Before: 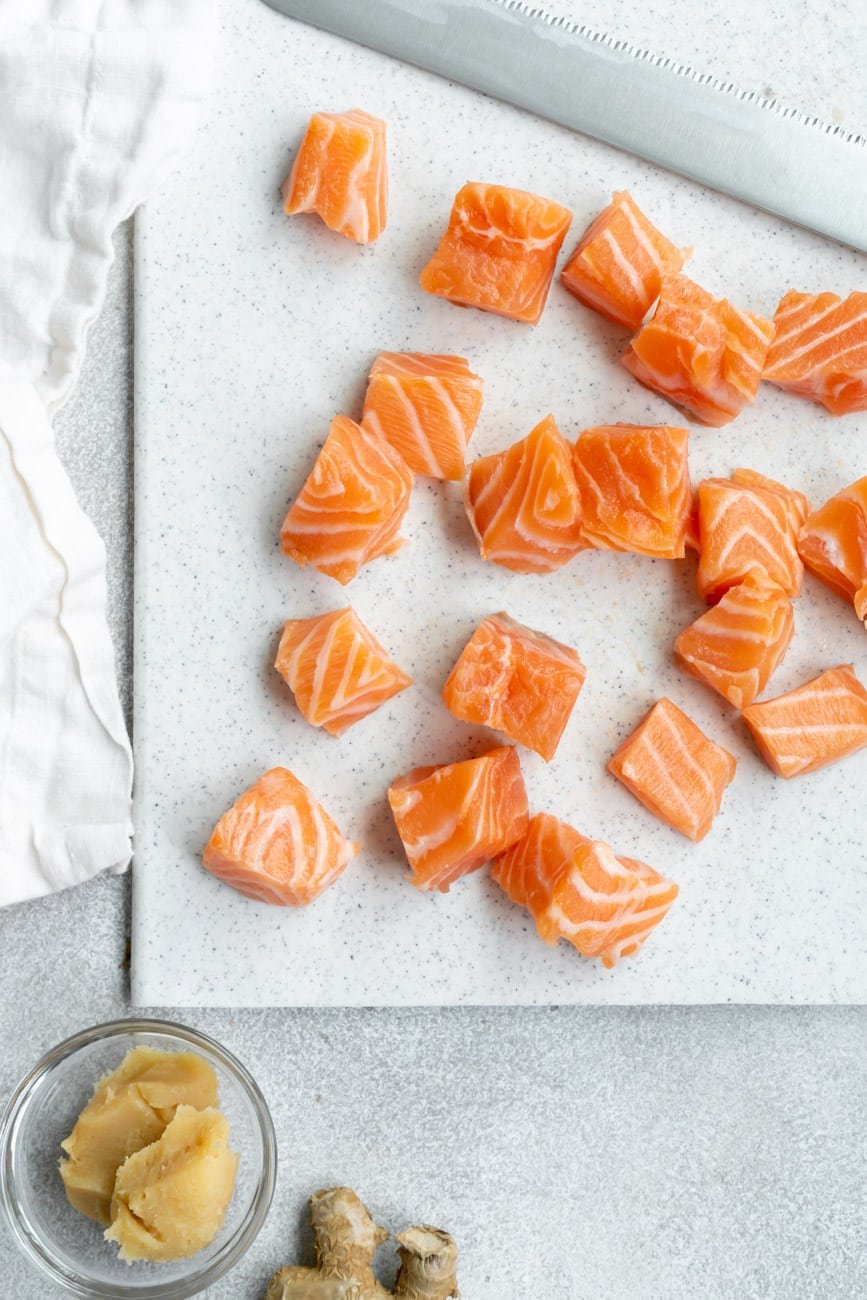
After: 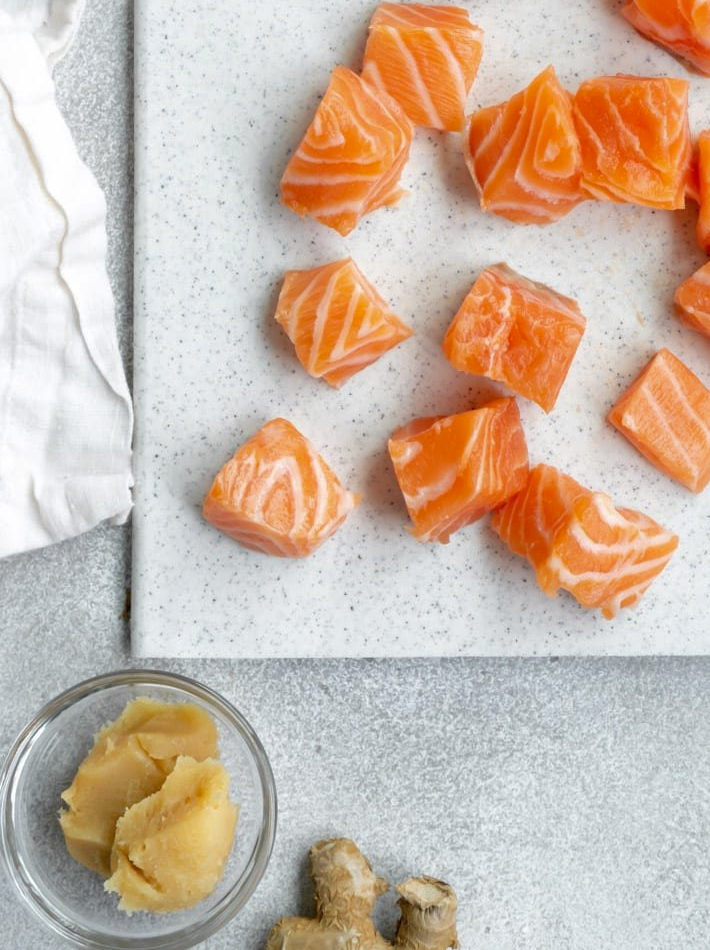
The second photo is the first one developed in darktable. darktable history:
crop: top 26.9%, right 18.058%
shadows and highlights: shadows 10.69, white point adjustment 0.884, highlights -40.34
